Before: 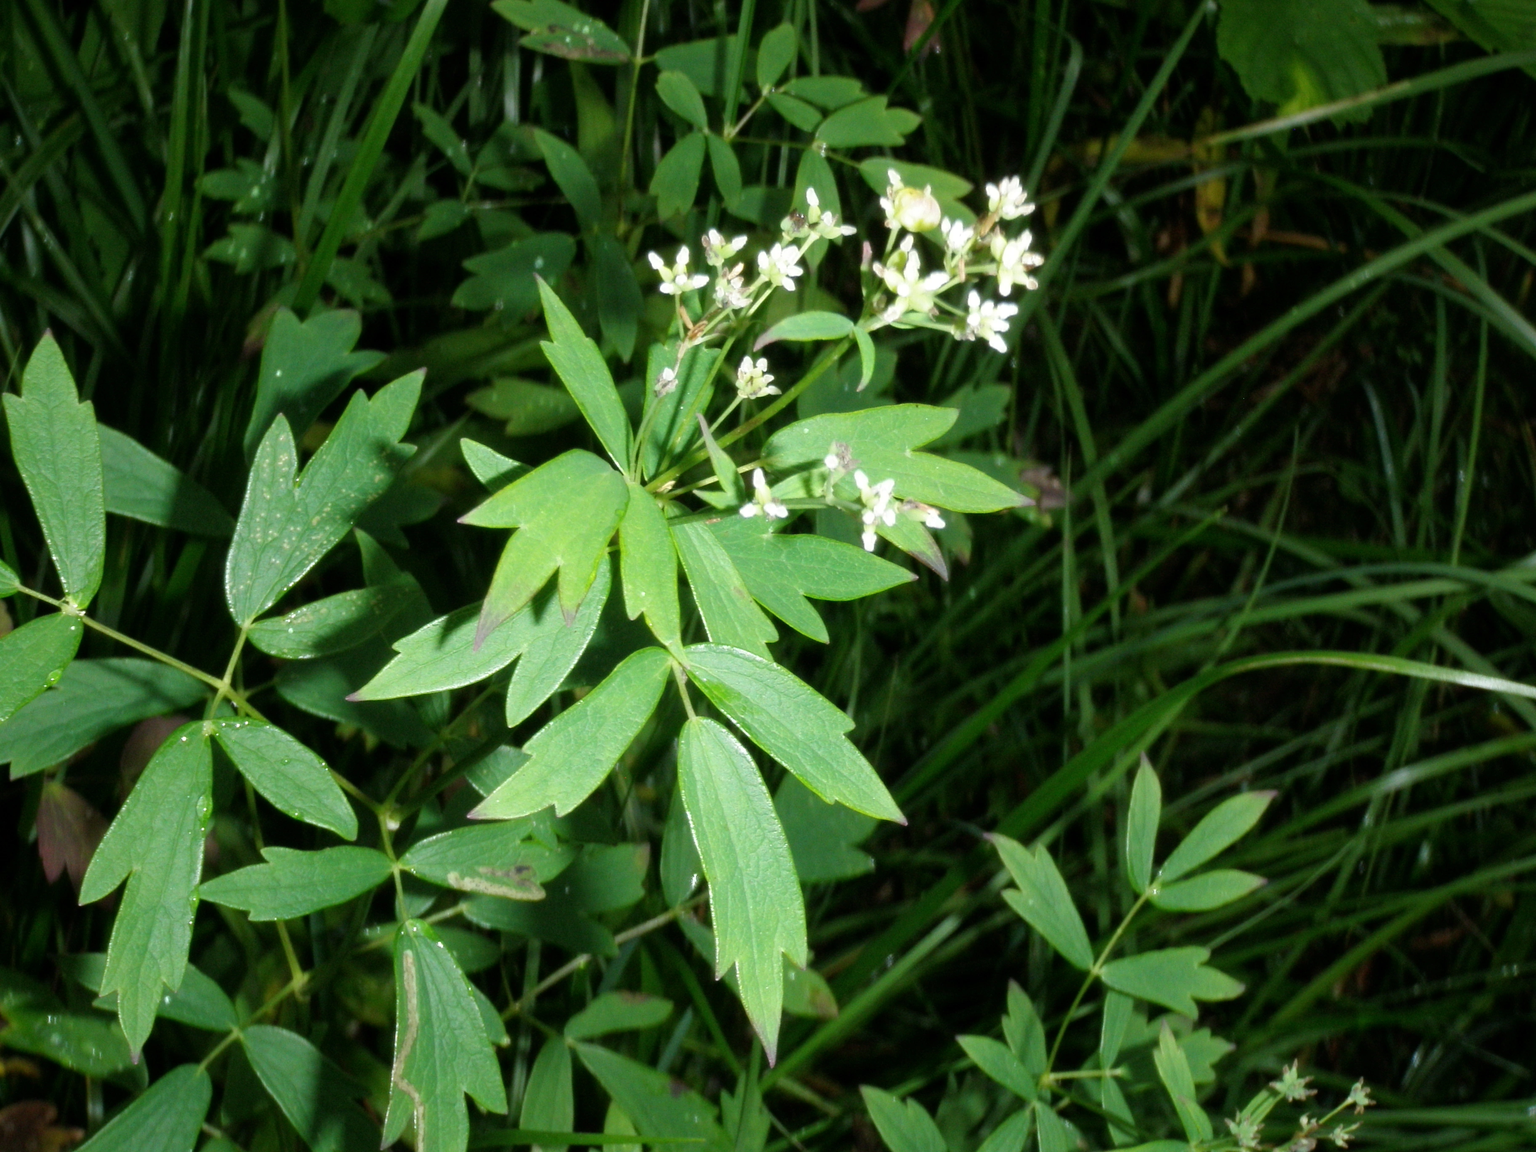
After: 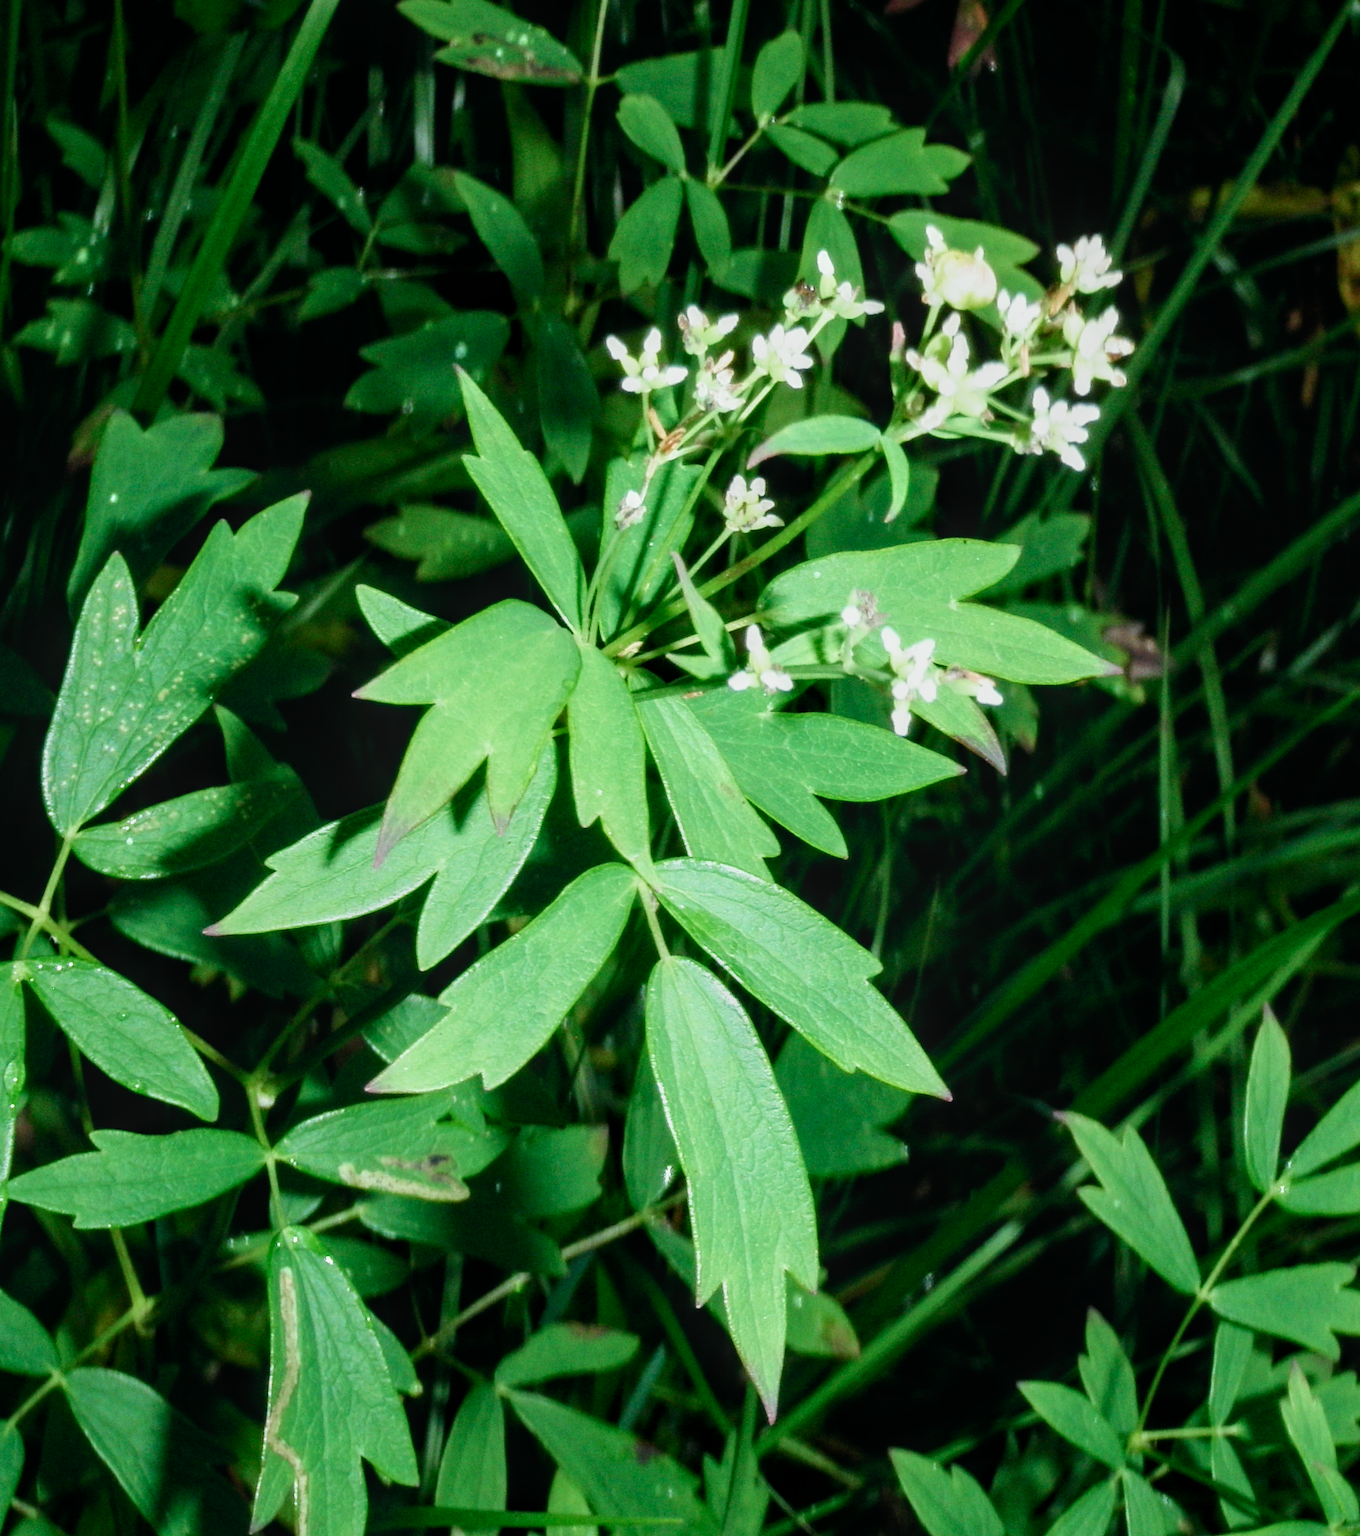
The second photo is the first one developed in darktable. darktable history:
local contrast: on, module defaults
crop and rotate: left 12.646%, right 20.956%
tone curve: curves: ch0 [(0, 0.01) (0.037, 0.032) (0.131, 0.108) (0.275, 0.258) (0.483, 0.512) (0.61, 0.661) (0.696, 0.76) (0.792, 0.867) (0.911, 0.955) (0.997, 0.995)]; ch1 [(0, 0) (0.308, 0.268) (0.425, 0.383) (0.503, 0.502) (0.529, 0.543) (0.706, 0.754) (0.869, 0.907) (1, 1)]; ch2 [(0, 0) (0.228, 0.196) (0.336, 0.315) (0.399, 0.403) (0.485, 0.487) (0.502, 0.502) (0.525, 0.523) (0.545, 0.552) (0.587, 0.61) (0.636, 0.654) (0.711, 0.729) (0.855, 0.87) (0.998, 0.977)], color space Lab, independent channels, preserve colors none
filmic rgb: black relative exposure -8.03 EV, white relative exposure 3.79 EV, threshold 3.06 EV, hardness 4.36, color science v4 (2020), enable highlight reconstruction true
